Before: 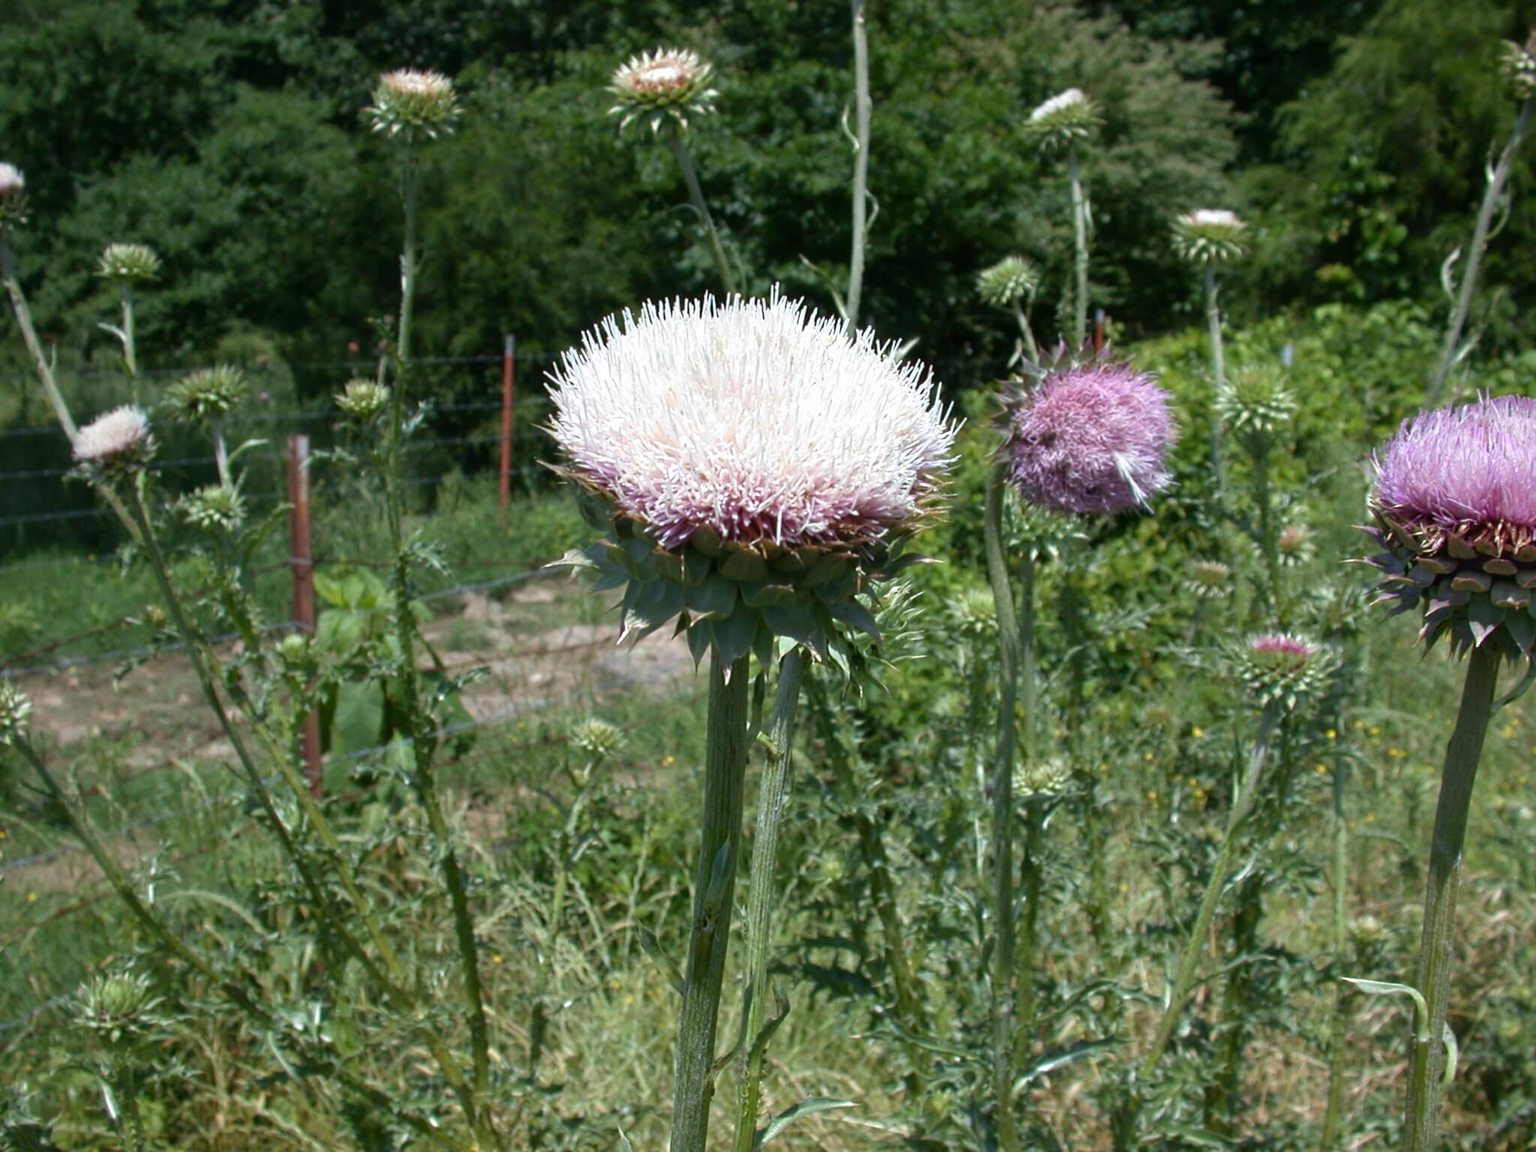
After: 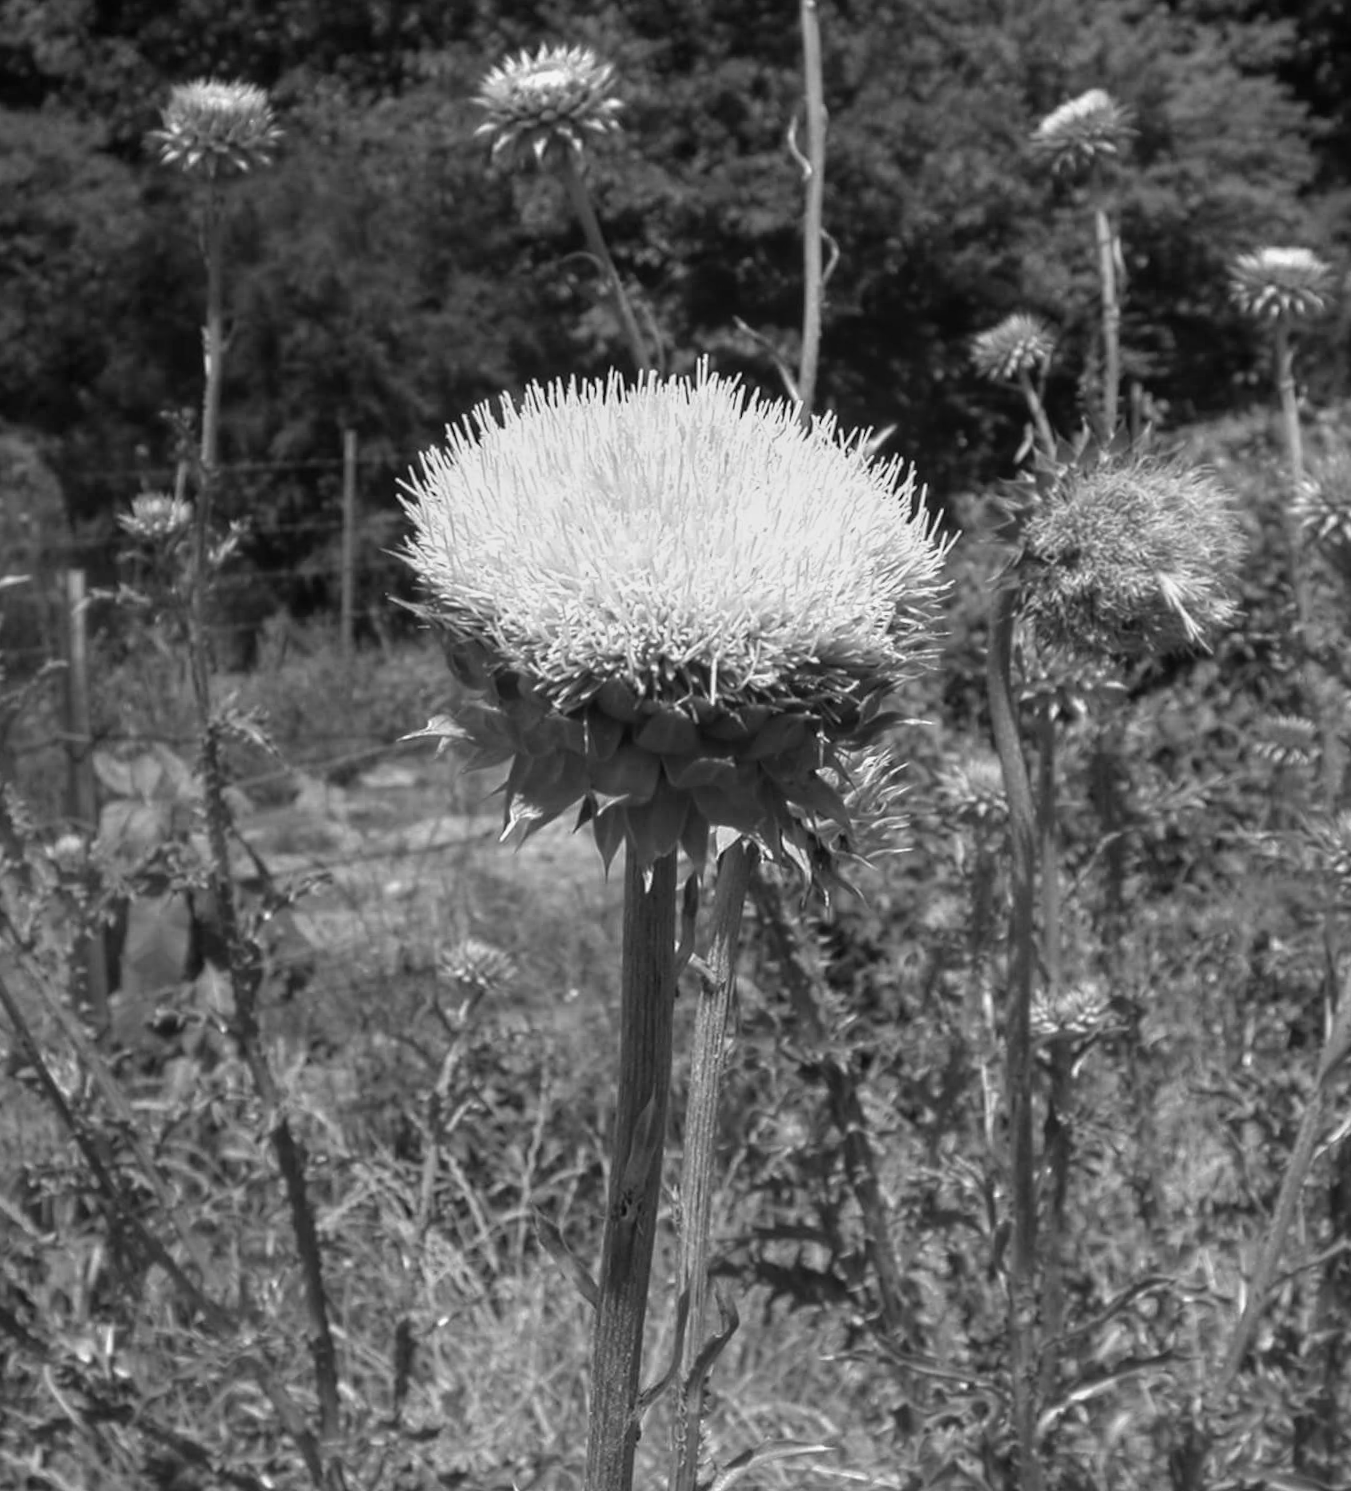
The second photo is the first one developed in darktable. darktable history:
rotate and perspective: rotation -1°, crop left 0.011, crop right 0.989, crop top 0.025, crop bottom 0.975
crop and rotate: left 15.546%, right 17.787%
local contrast: detail 110%
monochrome: a 32, b 64, size 2.3
